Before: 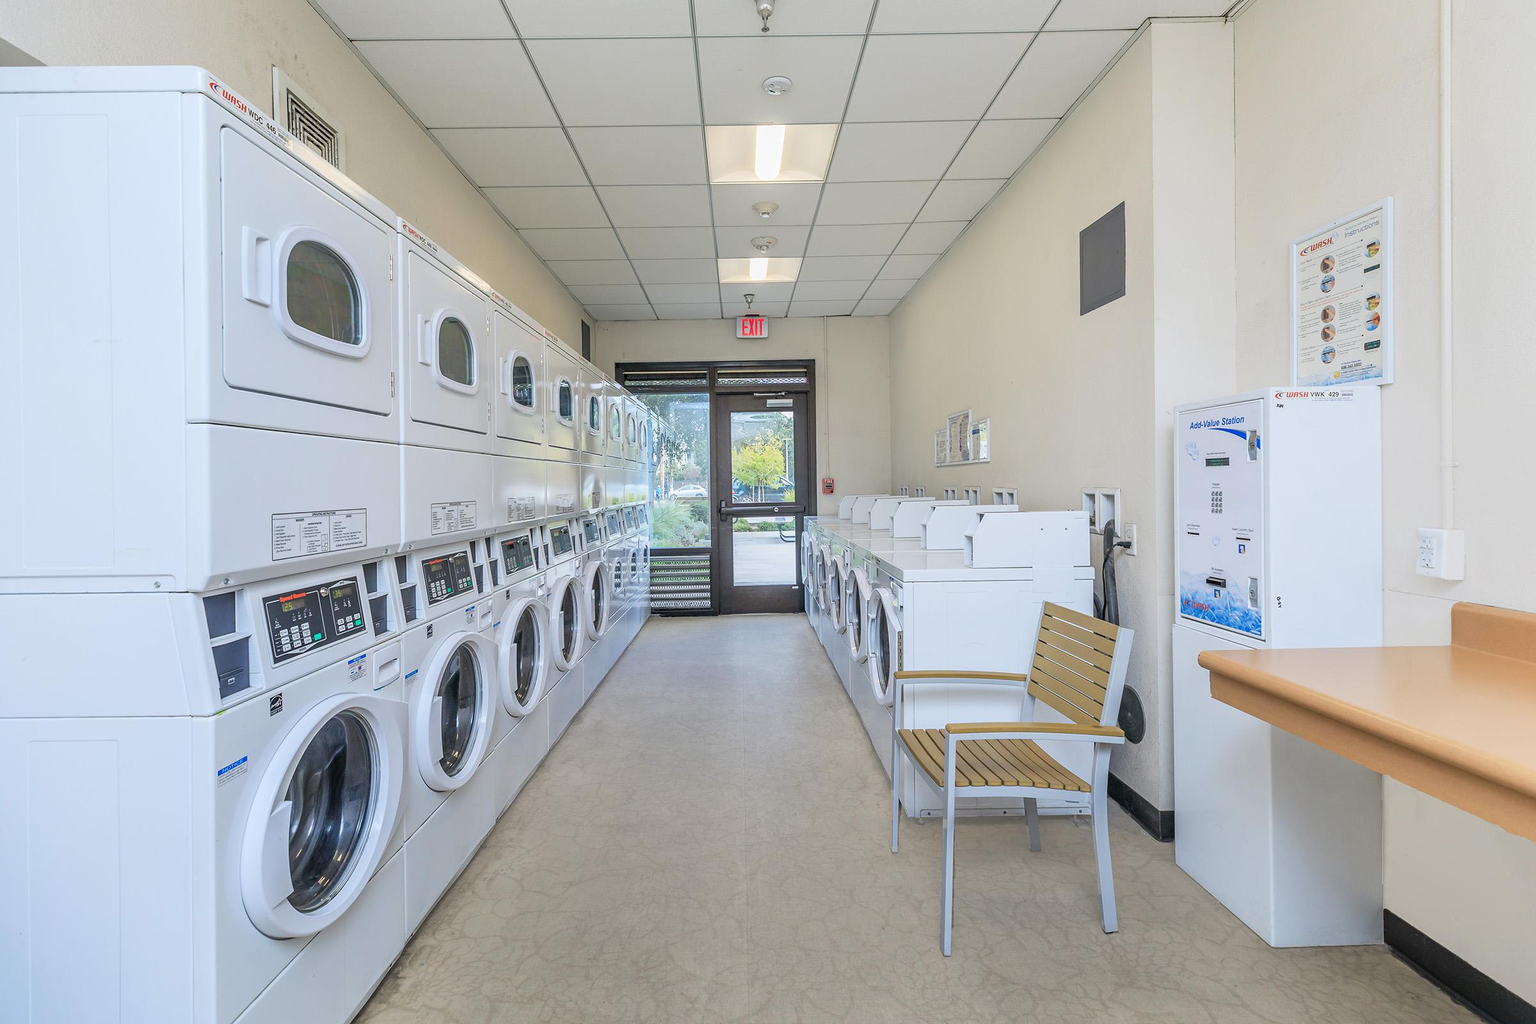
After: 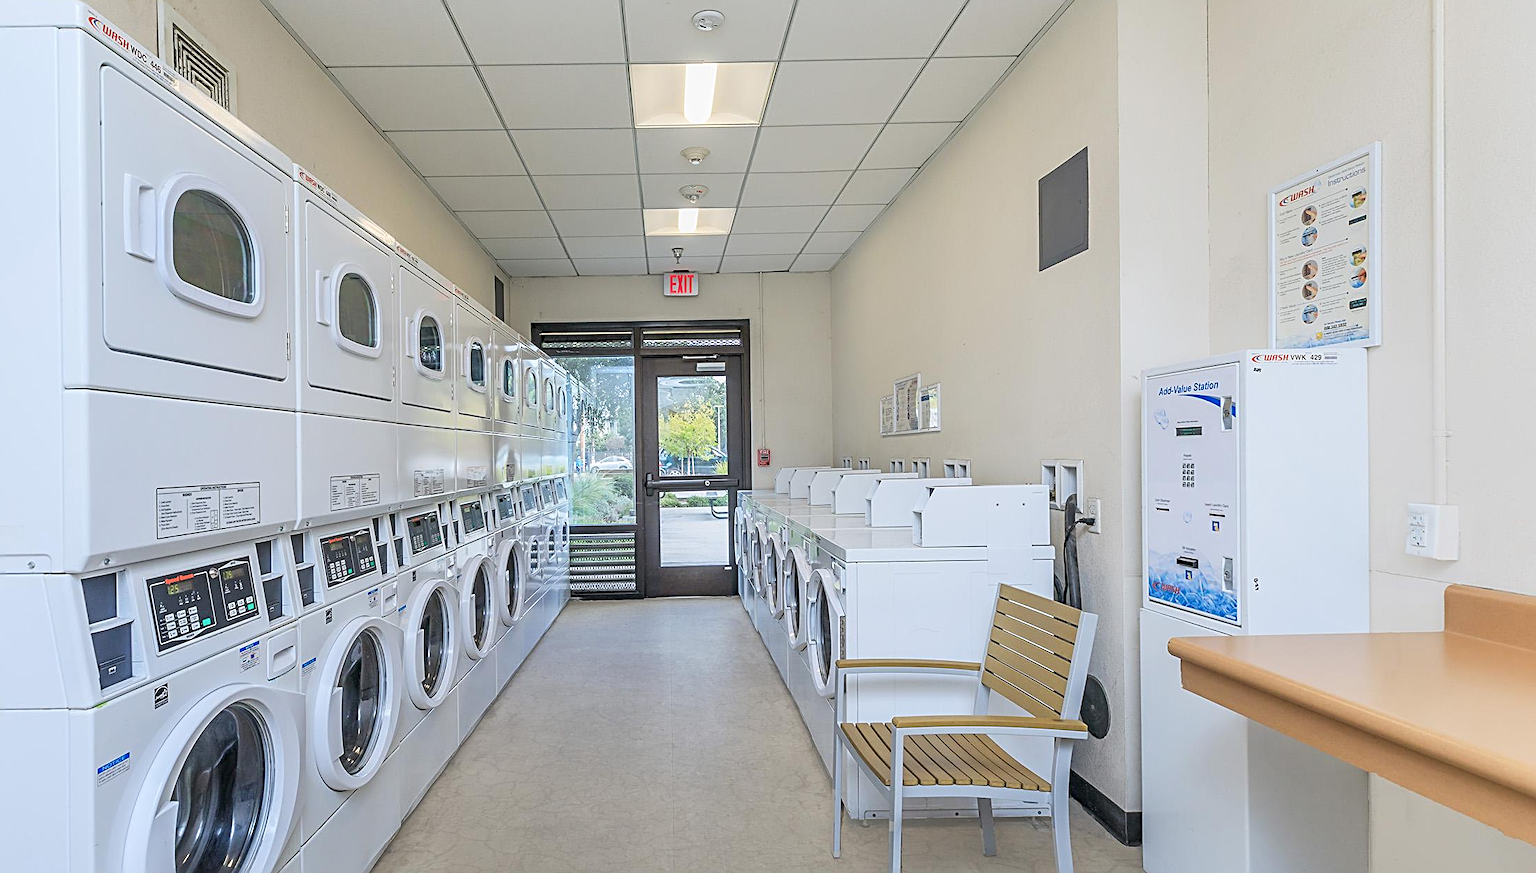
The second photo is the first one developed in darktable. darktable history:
crop: left 8.414%, top 6.615%, bottom 15.22%
sharpen: radius 3.116
